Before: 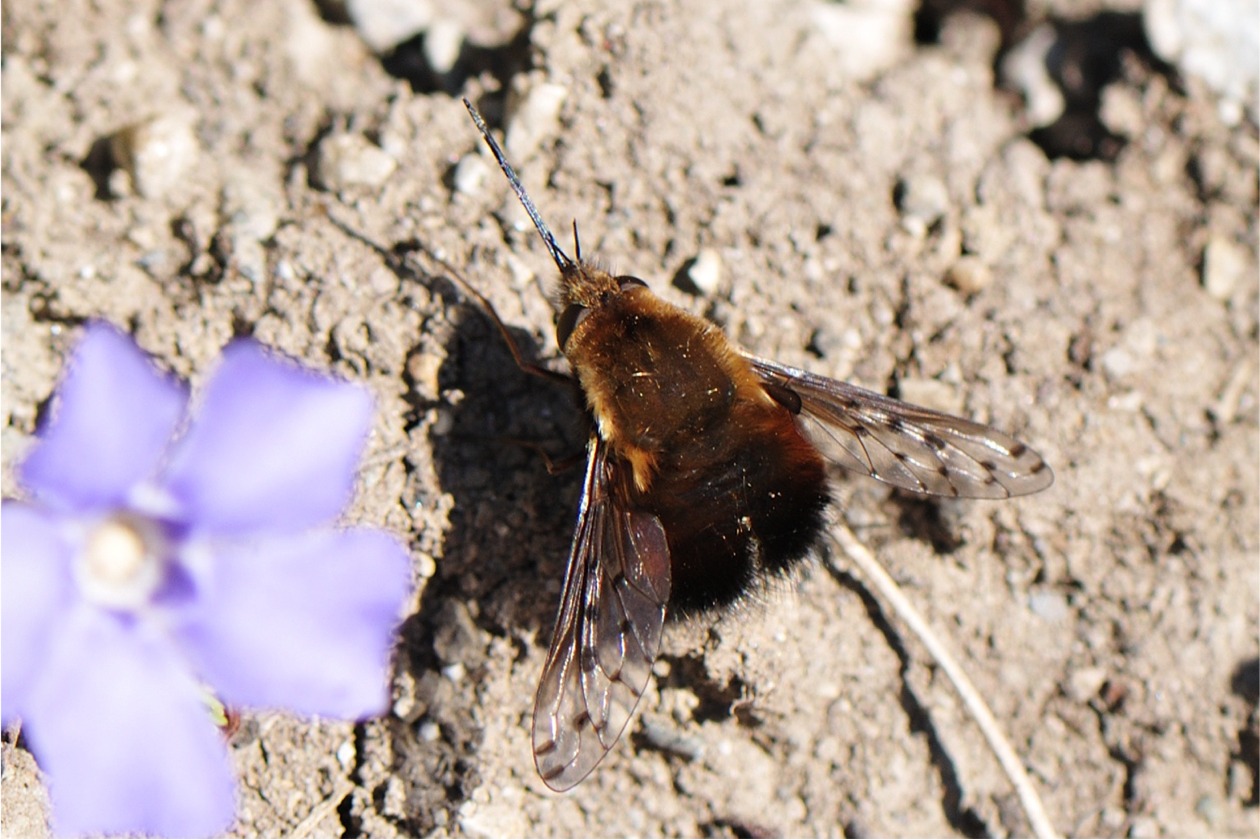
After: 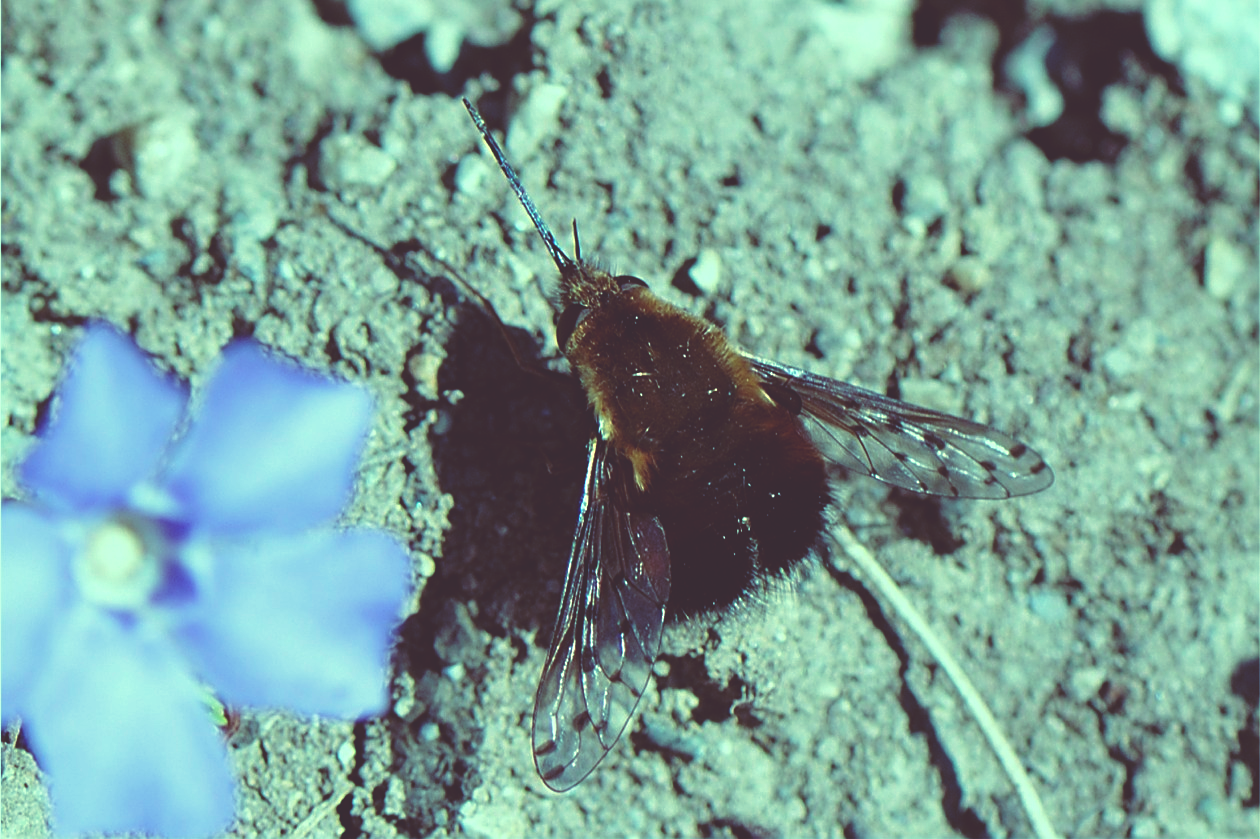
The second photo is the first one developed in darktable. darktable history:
rgb curve: curves: ch0 [(0, 0.186) (0.314, 0.284) (0.576, 0.466) (0.805, 0.691) (0.936, 0.886)]; ch1 [(0, 0.186) (0.314, 0.284) (0.581, 0.534) (0.771, 0.746) (0.936, 0.958)]; ch2 [(0, 0.216) (0.275, 0.39) (1, 1)], mode RGB, independent channels, compensate middle gray true, preserve colors none
color balance: lift [1, 1.015, 0.987, 0.985], gamma [1, 0.959, 1.042, 0.958], gain [0.927, 0.938, 1.072, 0.928], contrast 1.5%
sharpen: on, module defaults
